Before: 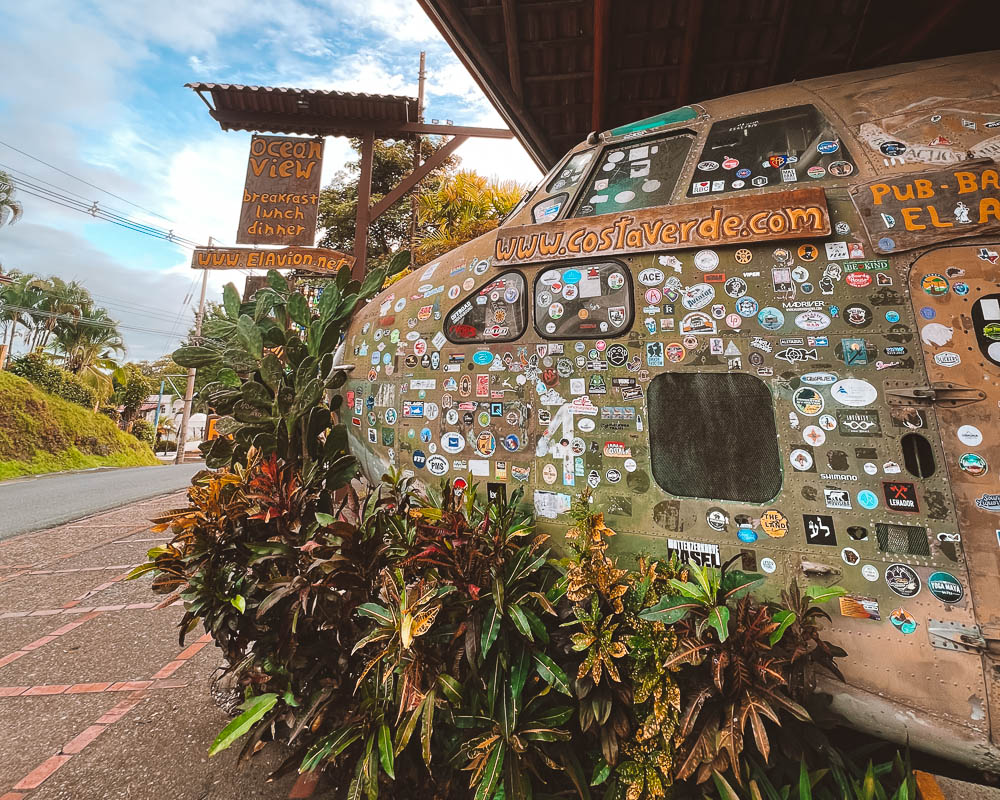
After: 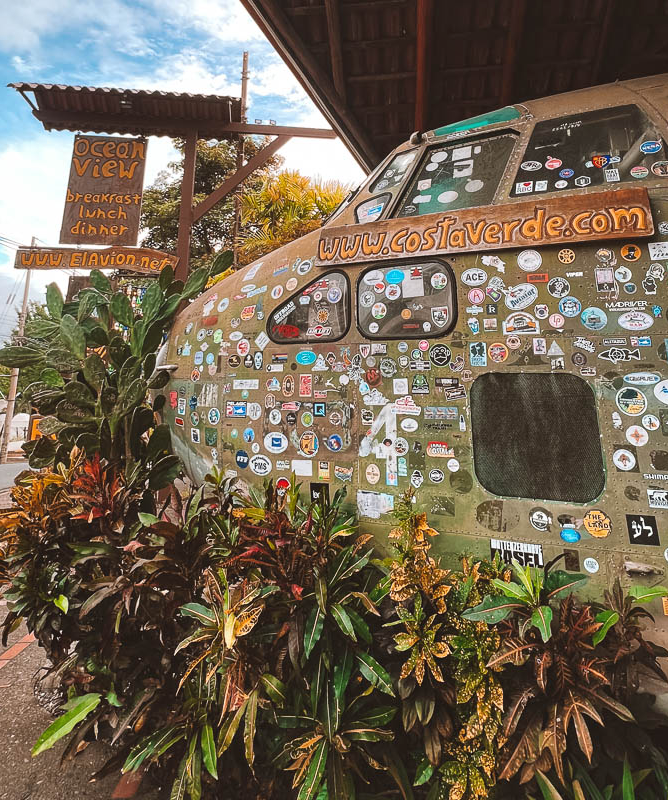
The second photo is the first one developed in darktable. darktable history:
crop and rotate: left 17.732%, right 15.423%
shadows and highlights: radius 125.46, shadows 30.51, highlights -30.51, low approximation 0.01, soften with gaussian
